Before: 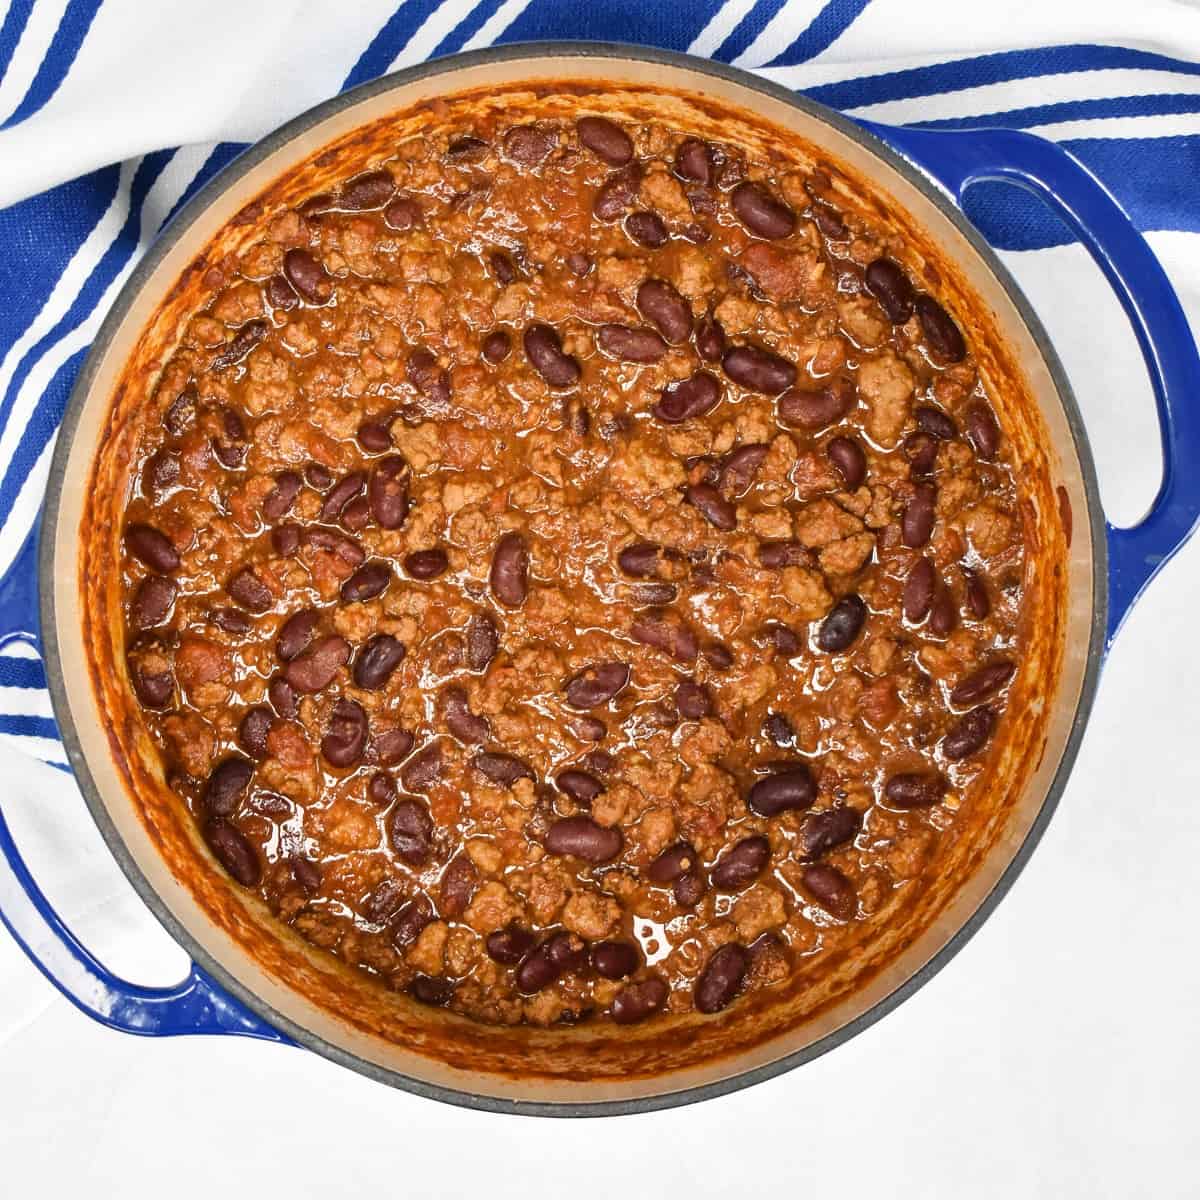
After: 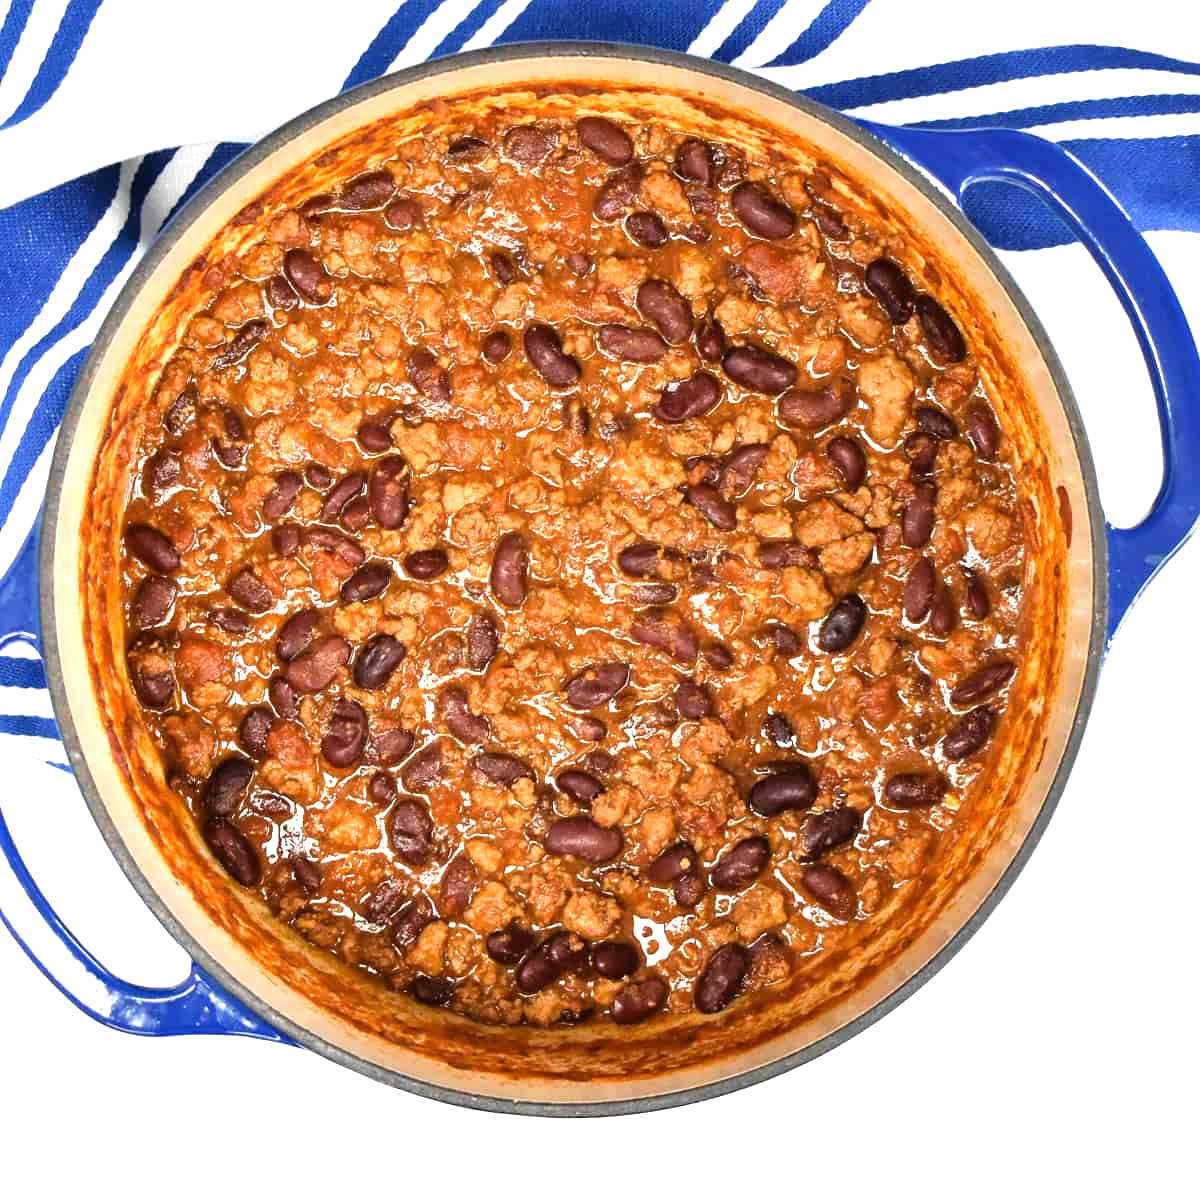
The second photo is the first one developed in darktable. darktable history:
tone equalizer: -8 EV -0.773 EV, -7 EV -0.689 EV, -6 EV -0.571 EV, -5 EV -0.39 EV, -3 EV 0.375 EV, -2 EV 0.6 EV, -1 EV 0.68 EV, +0 EV 0.768 EV
